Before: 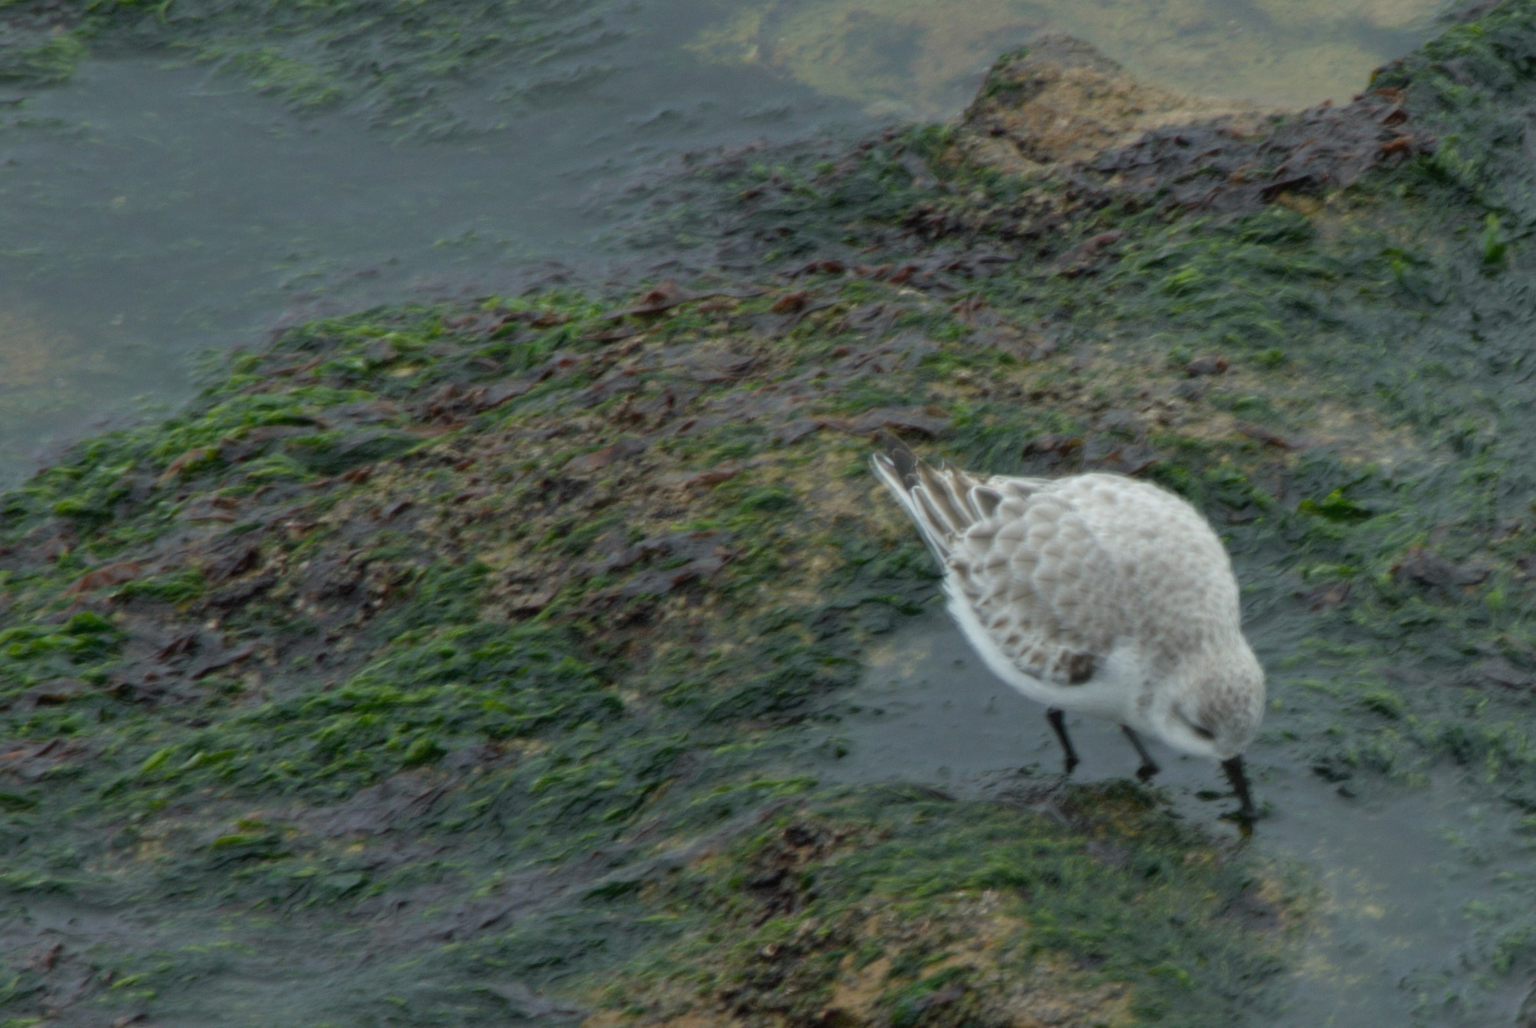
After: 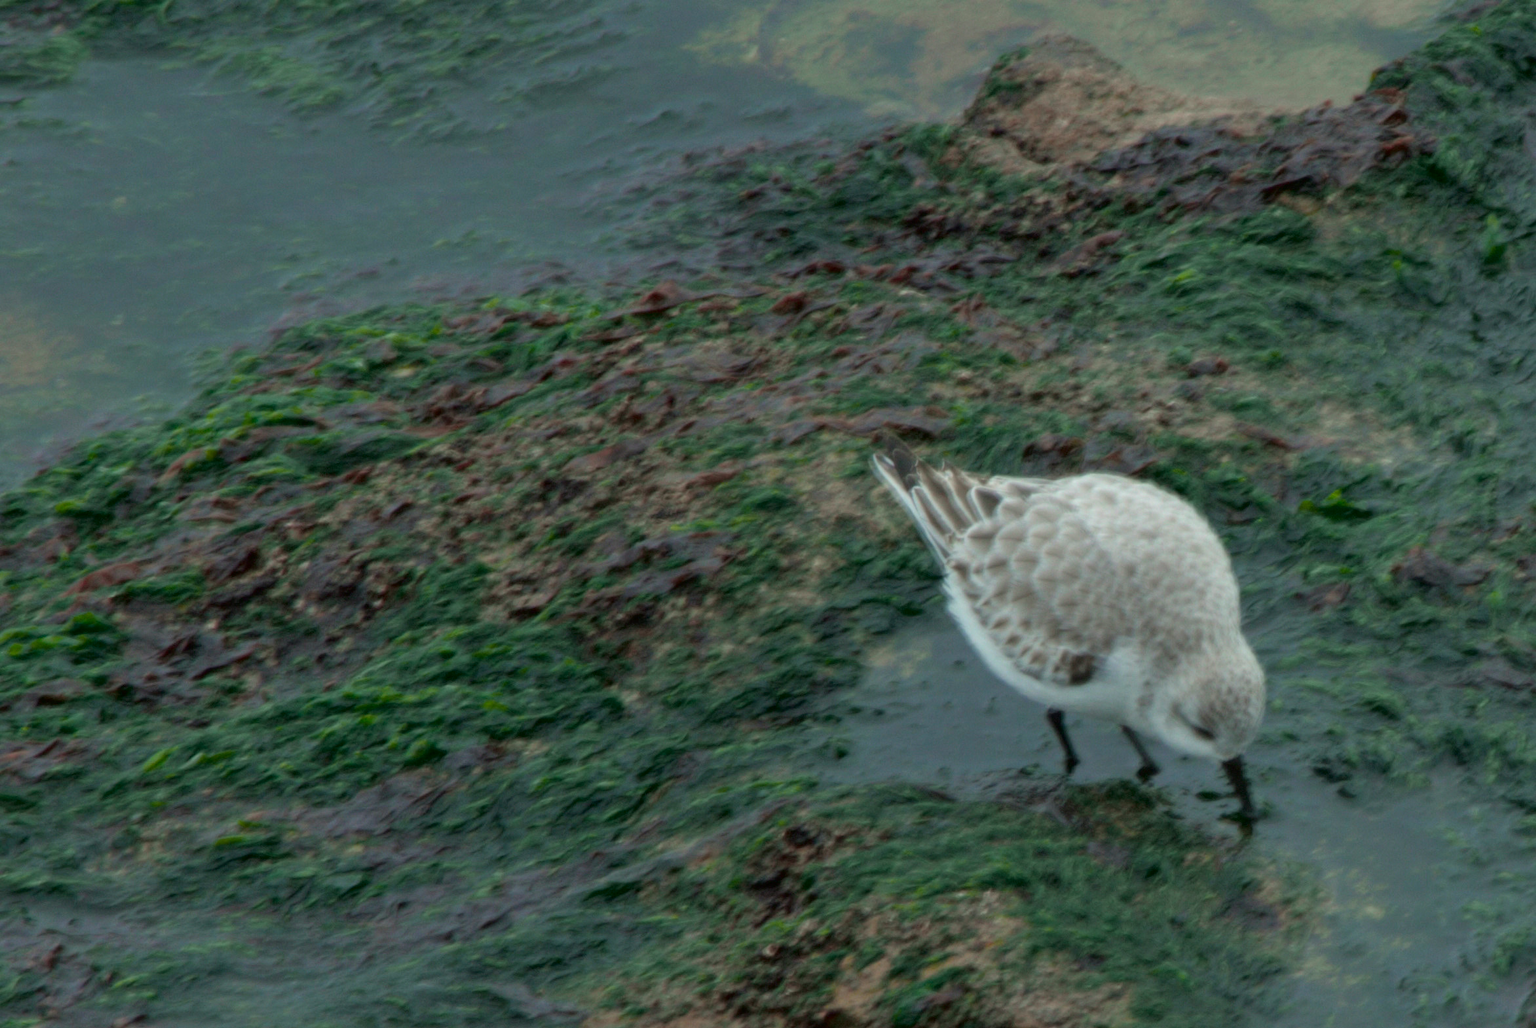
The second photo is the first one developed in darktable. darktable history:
tone curve: curves: ch0 [(0, 0) (0.059, 0.027) (0.162, 0.125) (0.304, 0.279) (0.547, 0.532) (0.828, 0.815) (1, 0.983)]; ch1 [(0, 0) (0.23, 0.166) (0.34, 0.308) (0.371, 0.337) (0.429, 0.411) (0.477, 0.462) (0.499, 0.498) (0.529, 0.537) (0.559, 0.582) (0.743, 0.798) (1, 1)]; ch2 [(0, 0) (0.431, 0.414) (0.498, 0.503) (0.524, 0.528) (0.568, 0.546) (0.6, 0.597) (0.634, 0.645) (0.728, 0.742) (1, 1)], color space Lab, independent channels, preserve colors none
